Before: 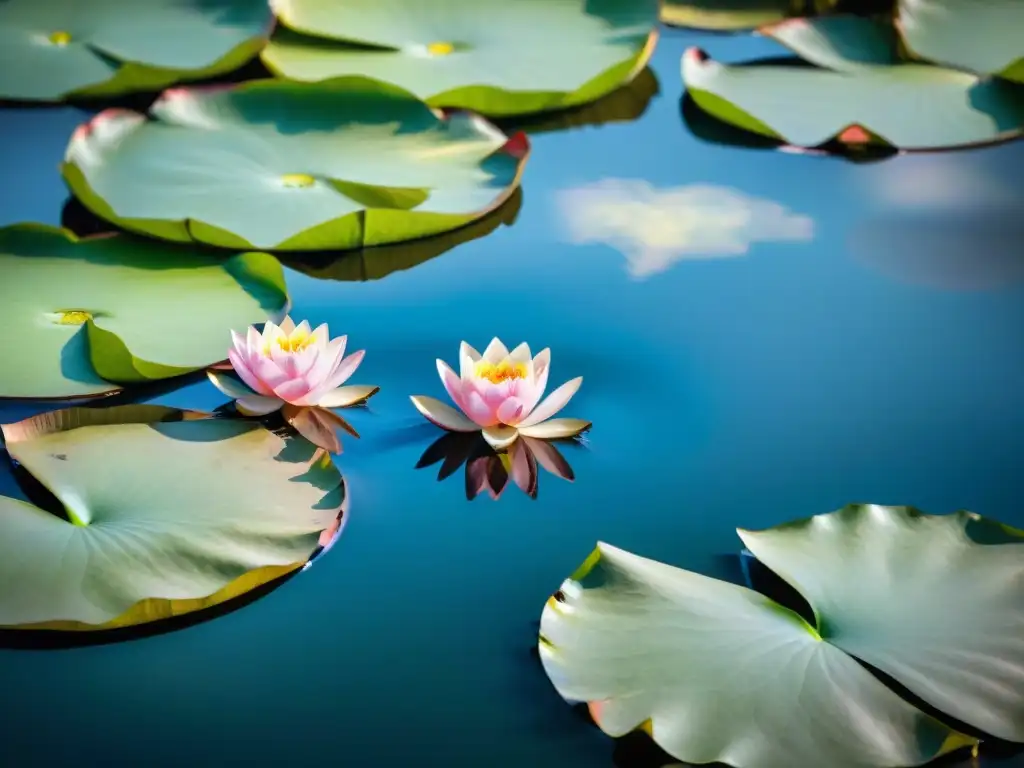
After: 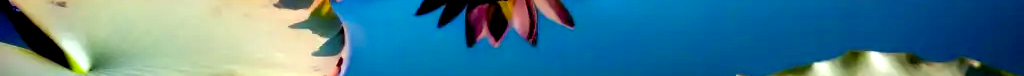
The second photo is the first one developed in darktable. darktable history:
crop and rotate: top 59.084%, bottom 30.916%
color balance rgb: shadows lift › luminance -21.66%, shadows lift › chroma 8.98%, shadows lift › hue 283.37°, power › chroma 1.55%, power › hue 25.59°, highlights gain › luminance 6.08%, highlights gain › chroma 2.55%, highlights gain › hue 90°, global offset › luminance -0.87%, perceptual saturation grading › global saturation 27.49%, perceptual saturation grading › highlights -28.39%, perceptual saturation grading › mid-tones 15.22%, perceptual saturation grading › shadows 33.98%, perceptual brilliance grading › highlights 10%, perceptual brilliance grading › mid-tones 5%
